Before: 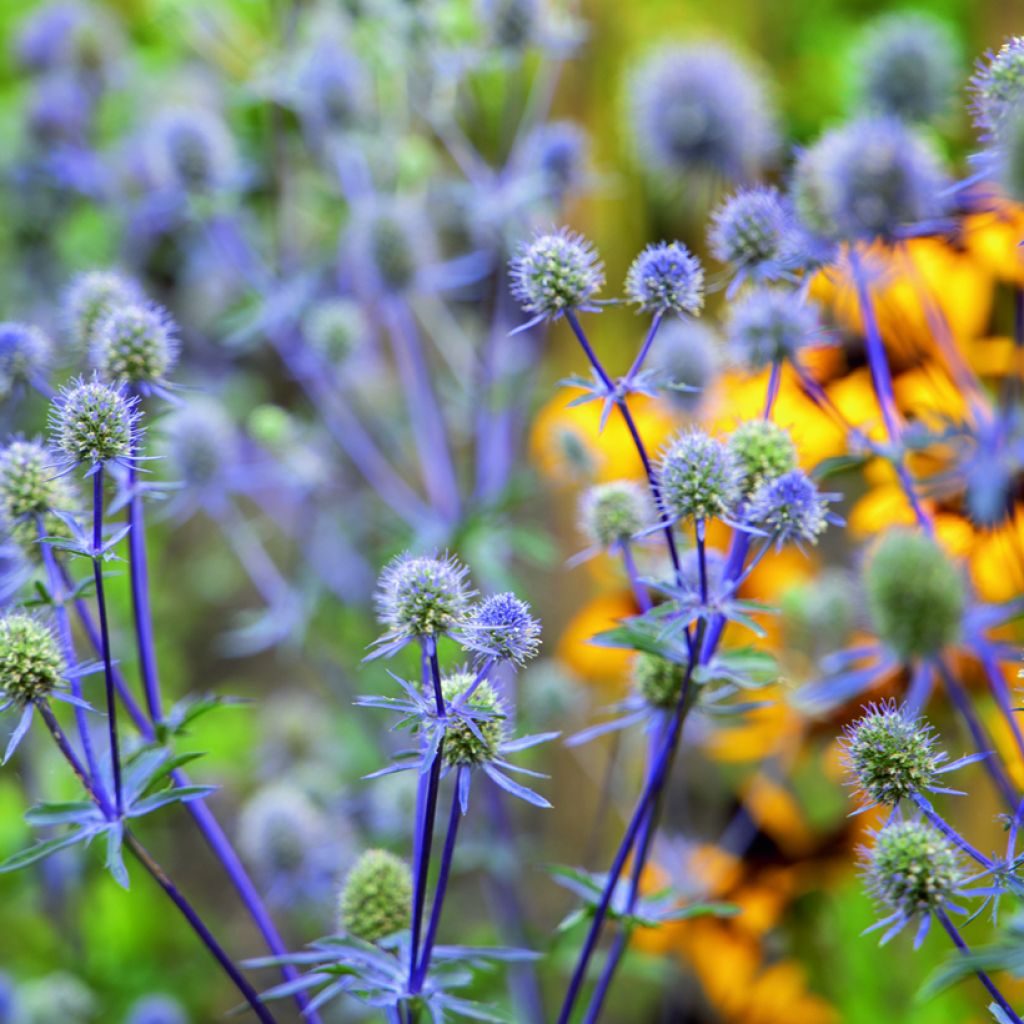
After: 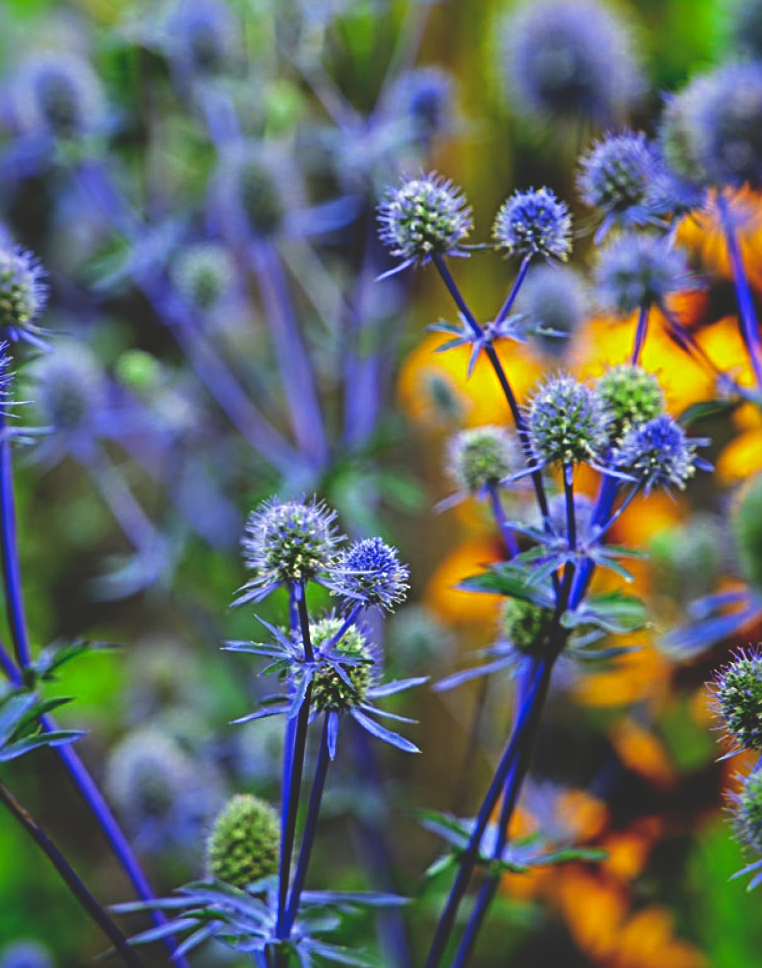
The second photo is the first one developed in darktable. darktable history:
crop and rotate: left 12.965%, top 5.39%, right 12.602%
exposure: black level correction -0.013, exposure -0.186 EV, compensate exposure bias true, compensate highlight preservation false
shadows and highlights: shadows 20.82, highlights -35.36, soften with gaussian
base curve: curves: ch0 [(0, 0.02) (0.083, 0.036) (1, 1)], preserve colors none
sharpen: radius 4.917
